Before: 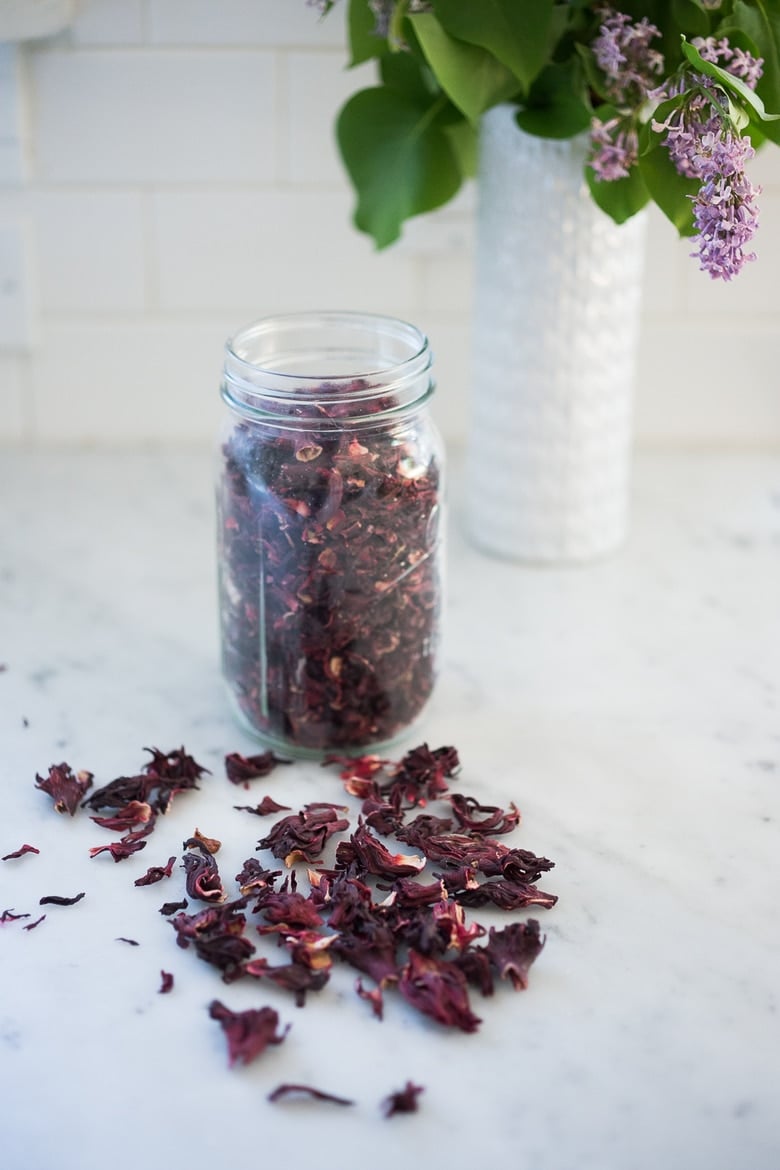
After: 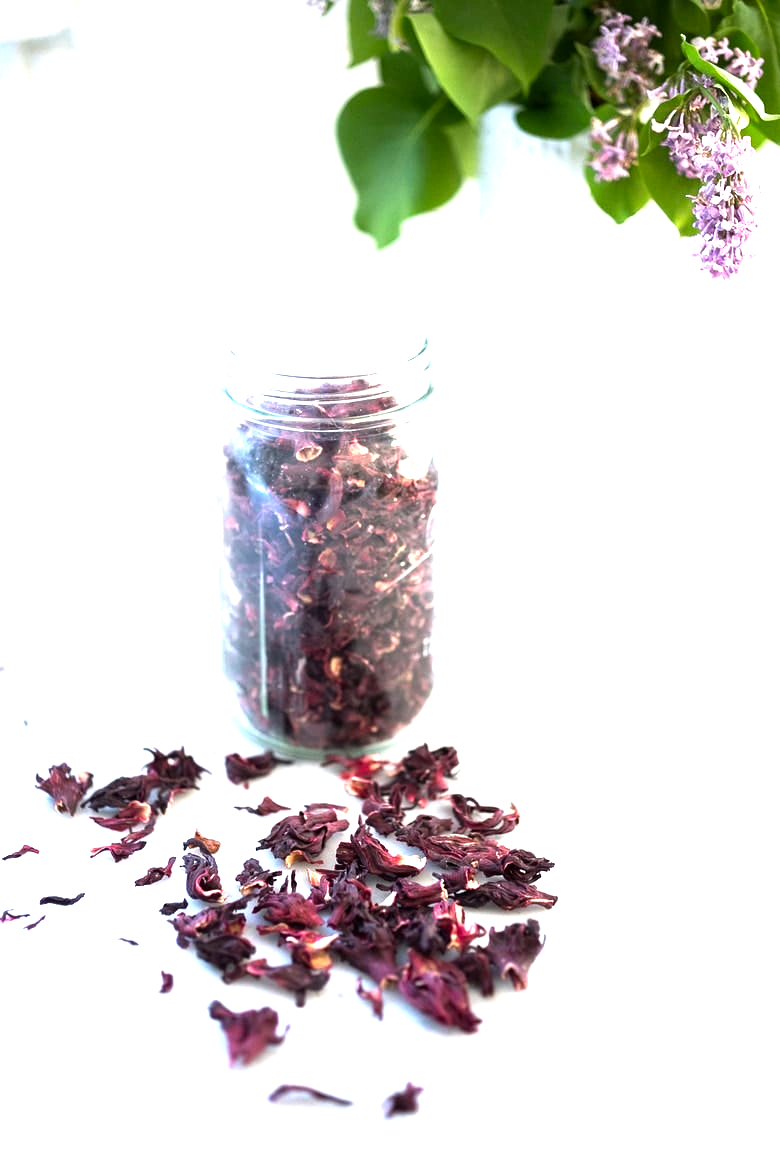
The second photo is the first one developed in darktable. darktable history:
exposure: black level correction 0.001, exposure 1.13 EV, compensate highlight preservation false
color balance rgb: perceptual saturation grading › global saturation 9.759%, contrast 14.385%
